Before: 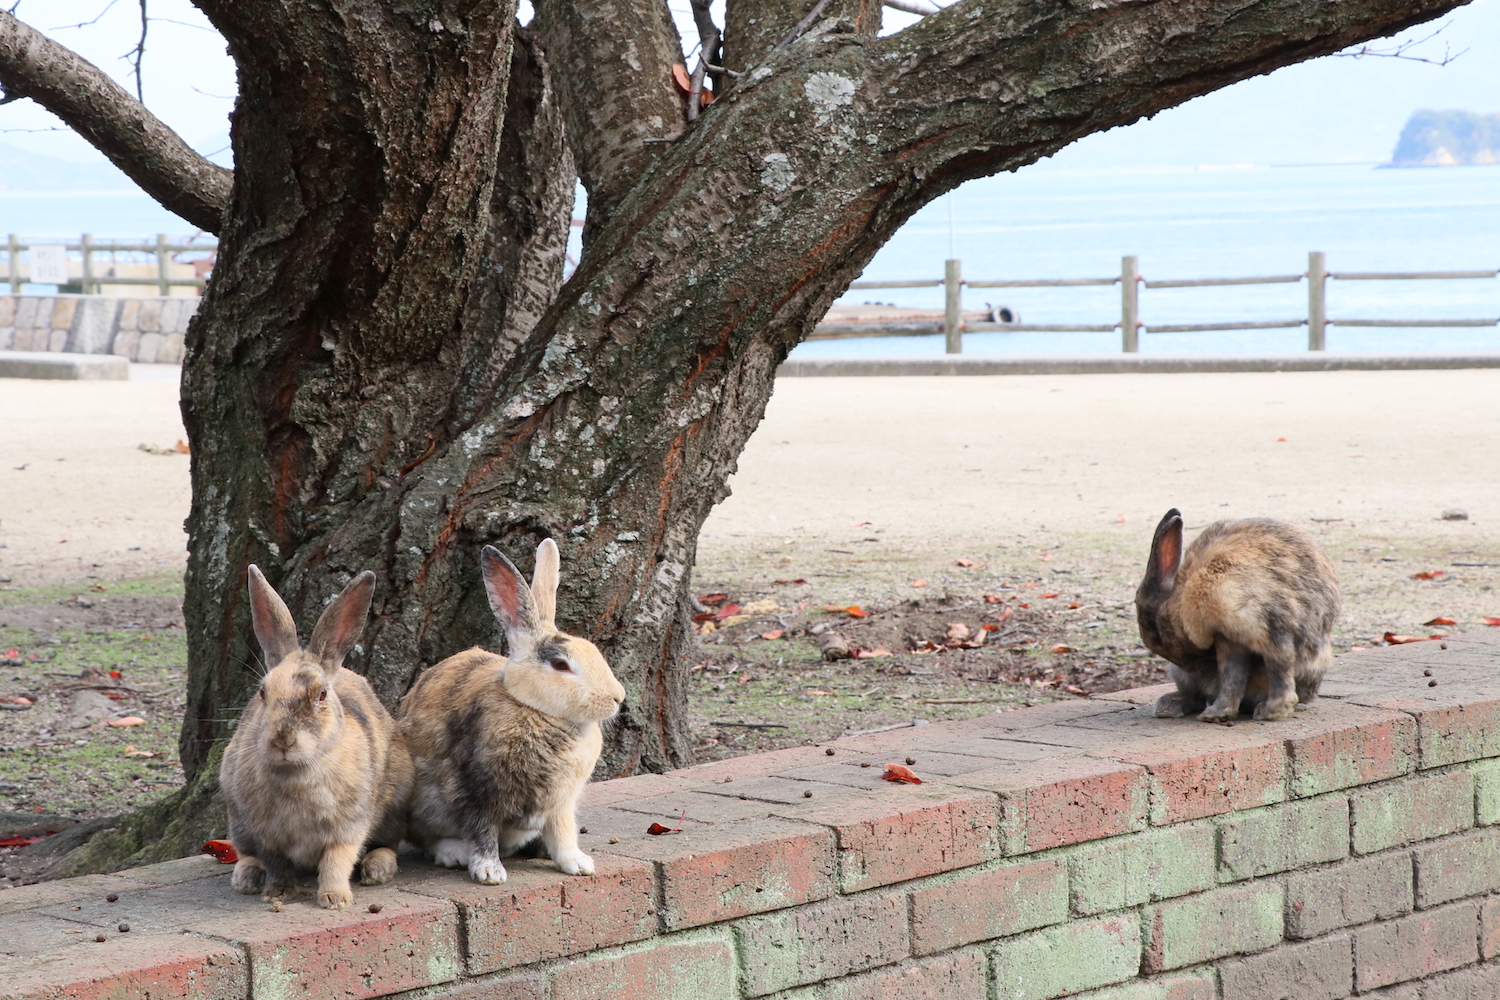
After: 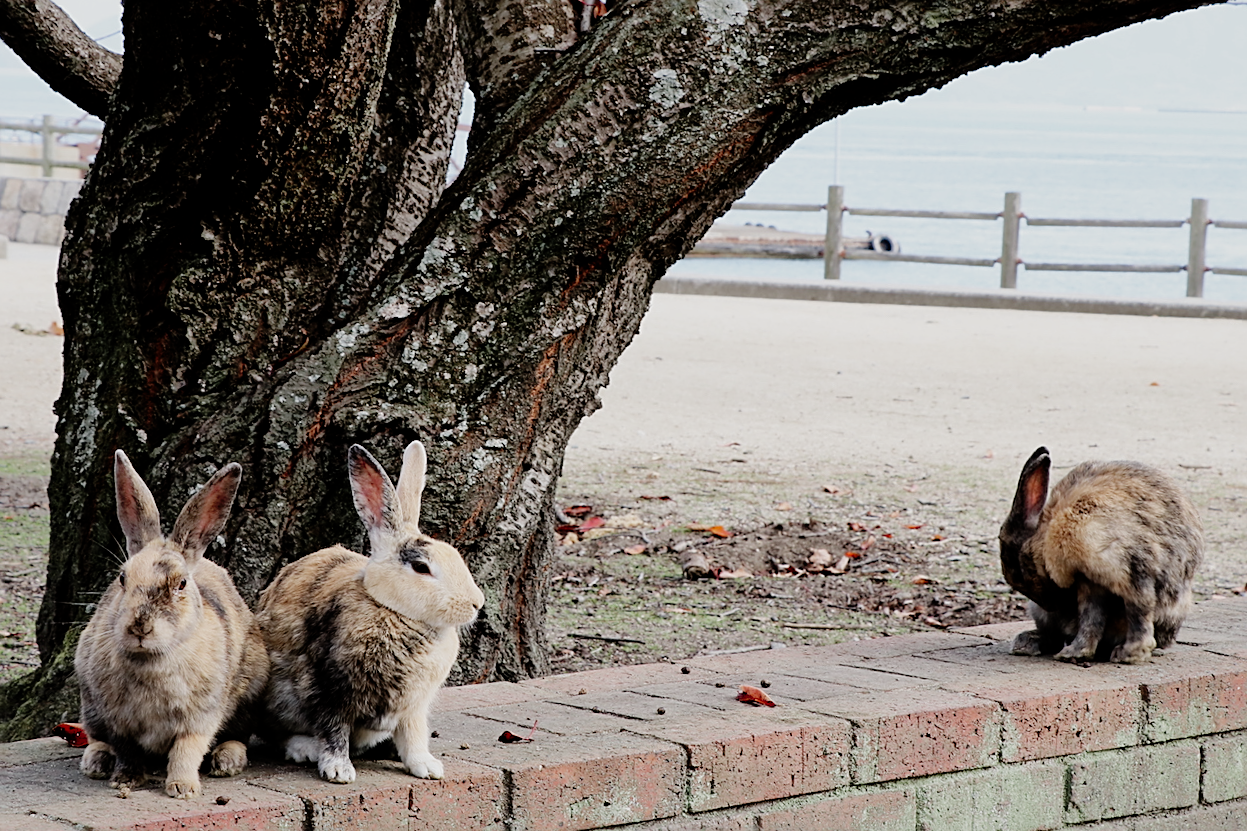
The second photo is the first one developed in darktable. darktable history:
crop and rotate: angle -3.27°, left 5.211%, top 5.211%, right 4.607%, bottom 4.607%
tone equalizer: -8 EV -1.08 EV, -7 EV -1.01 EV, -6 EV -0.867 EV, -5 EV -0.578 EV, -3 EV 0.578 EV, -2 EV 0.867 EV, -1 EV 1.01 EV, +0 EV 1.08 EV, edges refinement/feathering 500, mask exposure compensation -1.57 EV, preserve details no
filmic rgb: middle gray luminance 29%, black relative exposure -10.3 EV, white relative exposure 5.5 EV, threshold 6 EV, target black luminance 0%, hardness 3.95, latitude 2.04%, contrast 1.132, highlights saturation mix 5%, shadows ↔ highlights balance 15.11%, add noise in highlights 0, preserve chrominance no, color science v3 (2019), use custom middle-gray values true, iterations of high-quality reconstruction 0, contrast in highlights soft, enable highlight reconstruction true
shadows and highlights: on, module defaults
sharpen: on, module defaults
